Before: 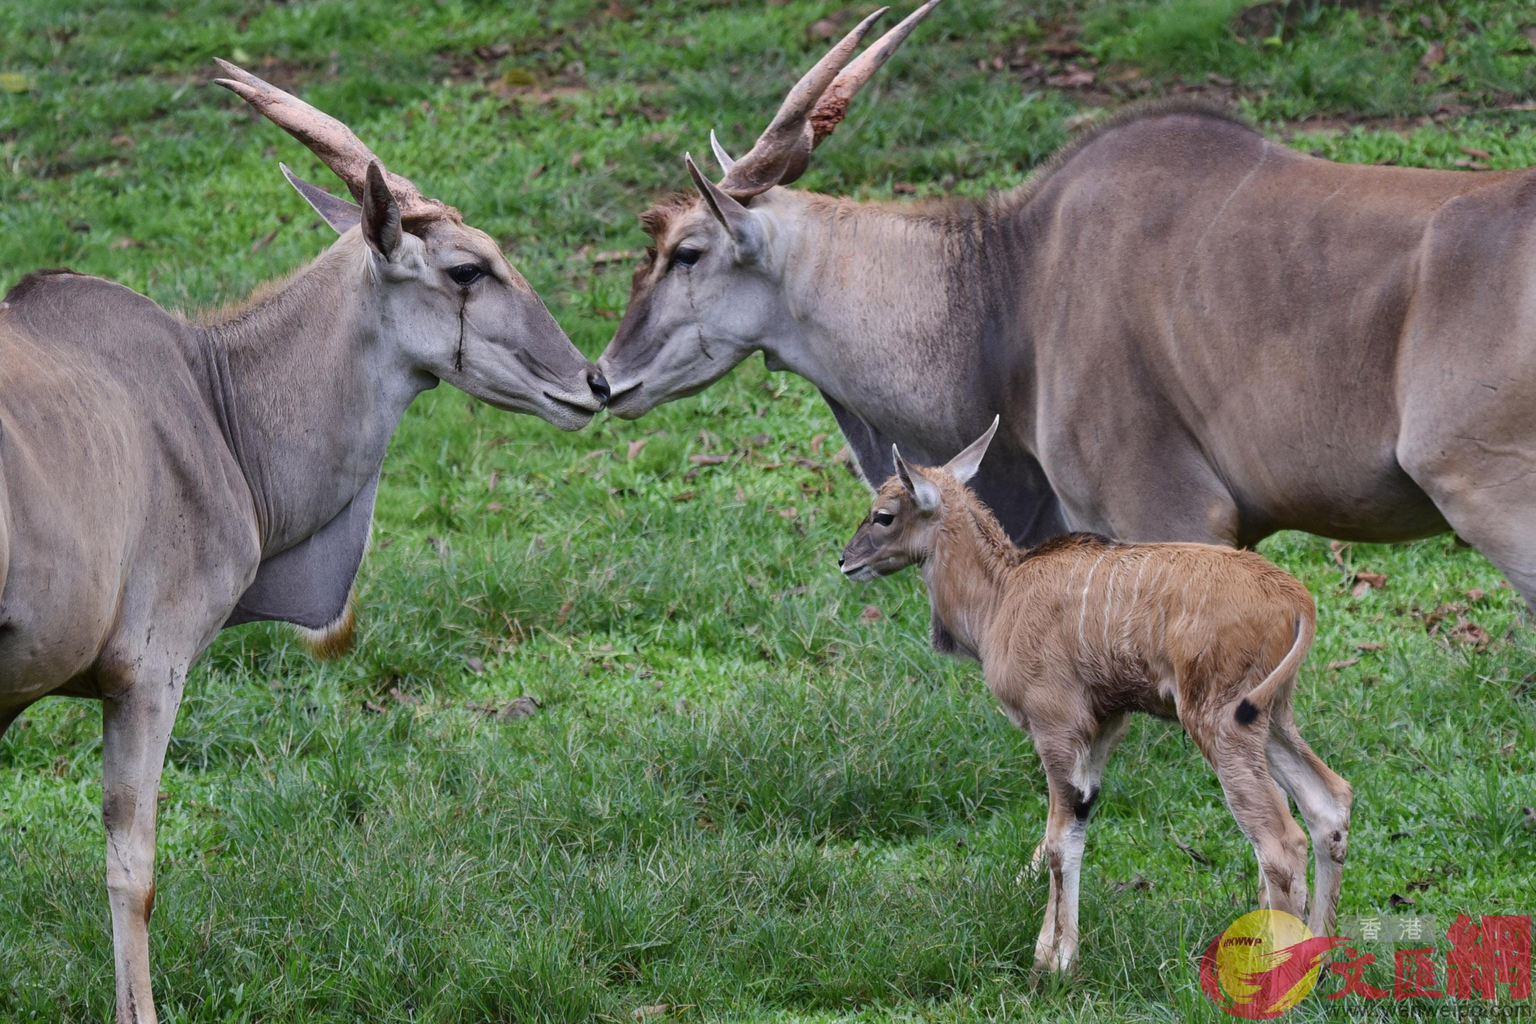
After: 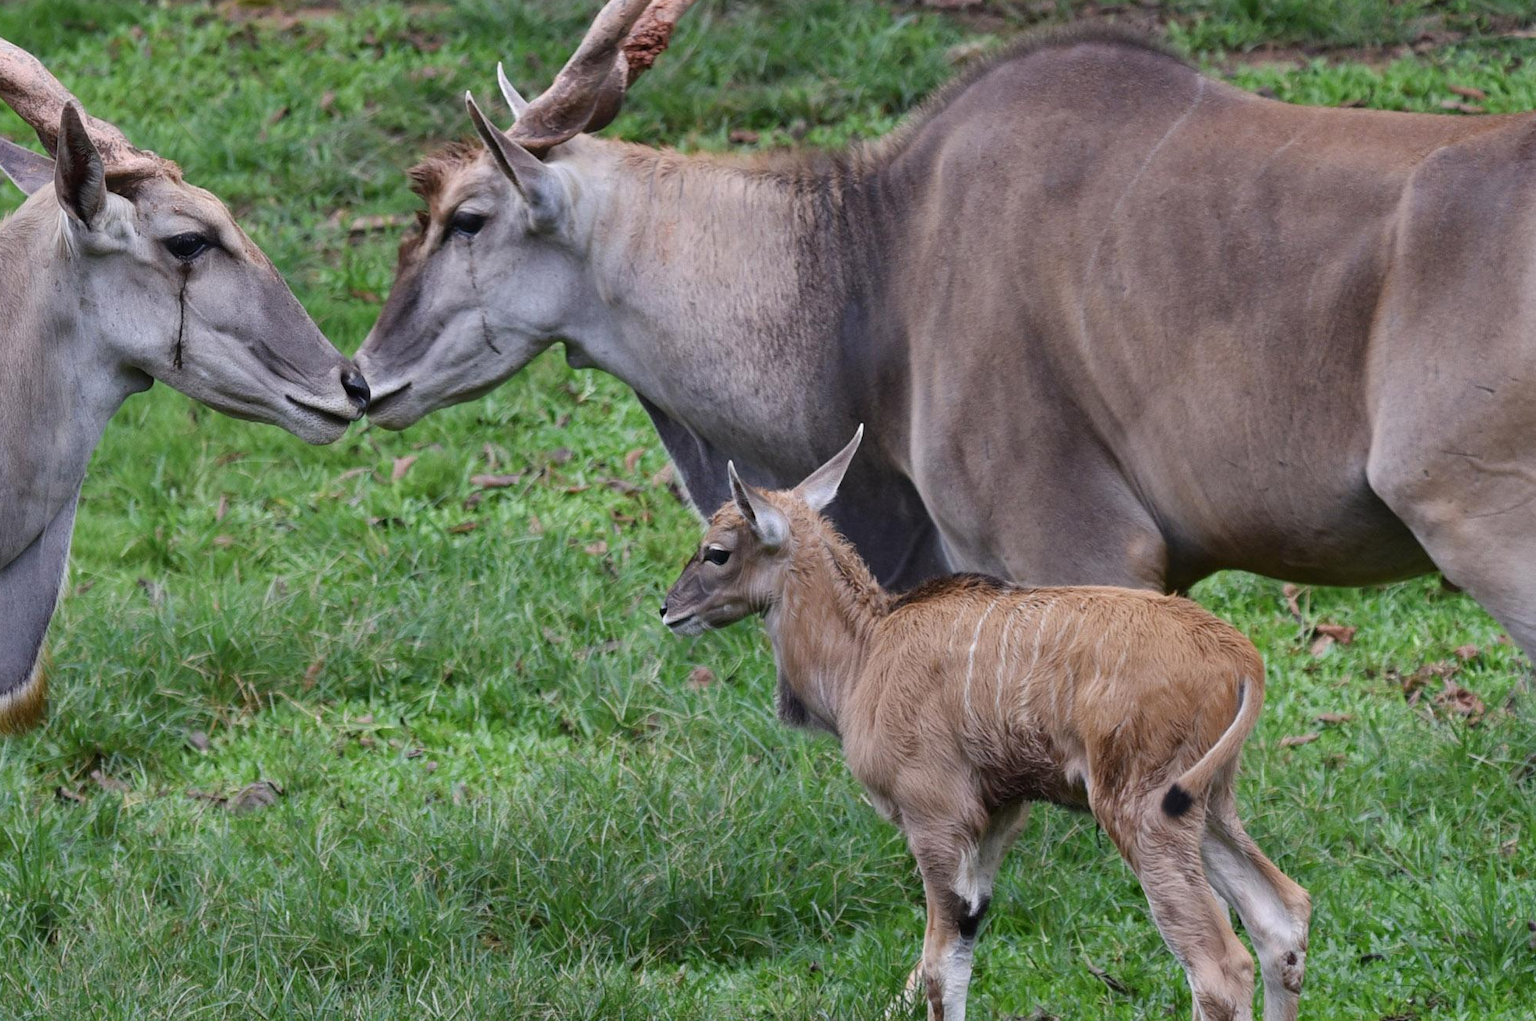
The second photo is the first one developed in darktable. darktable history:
crop and rotate: left 20.74%, top 7.912%, right 0.375%, bottom 13.378%
tone equalizer: -8 EV 0.06 EV, smoothing diameter 25%, edges refinement/feathering 10, preserve details guided filter
